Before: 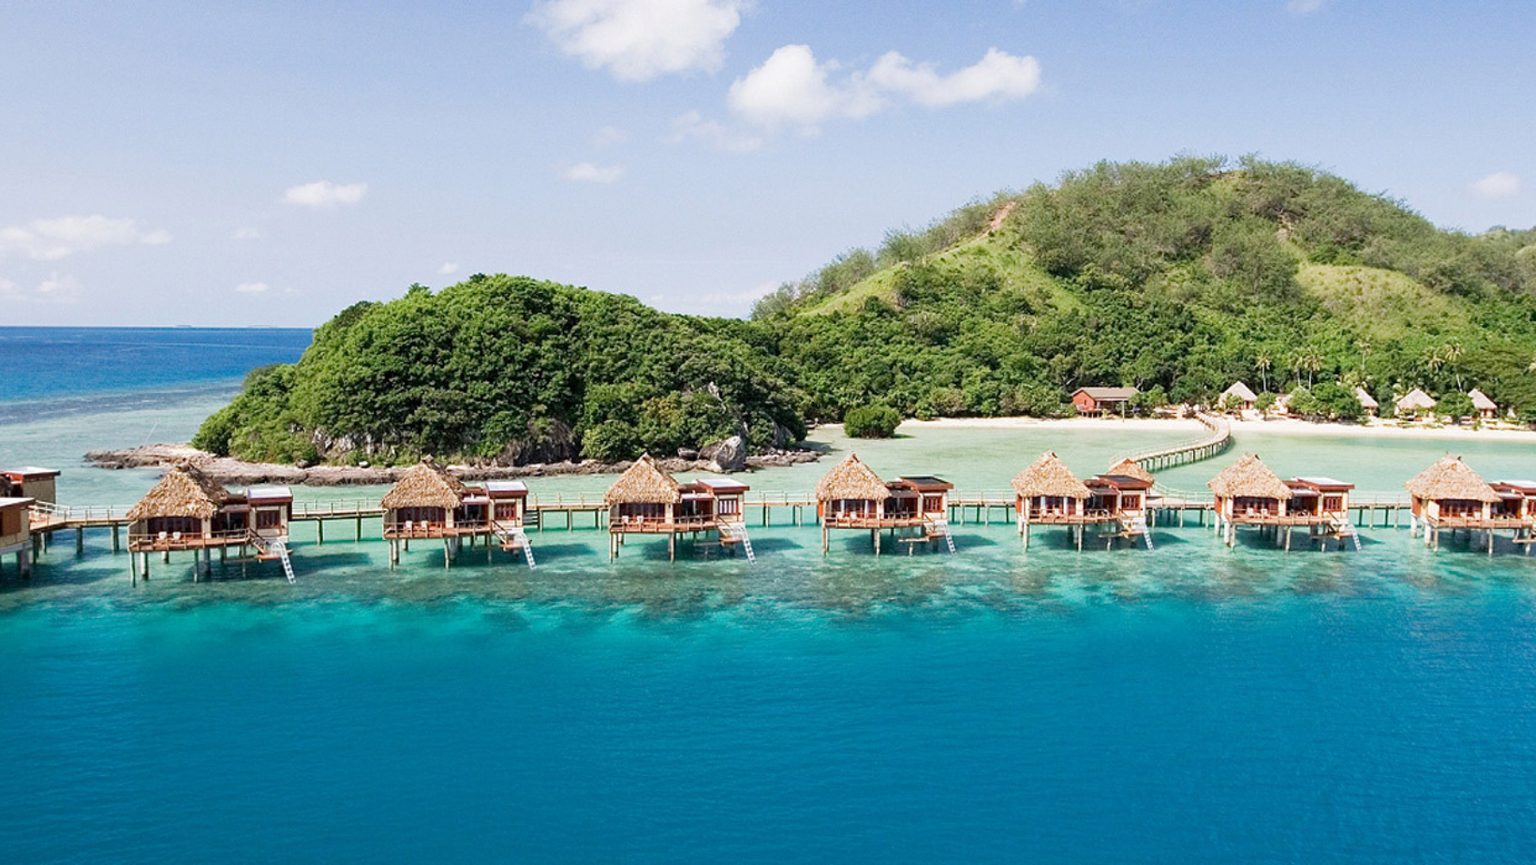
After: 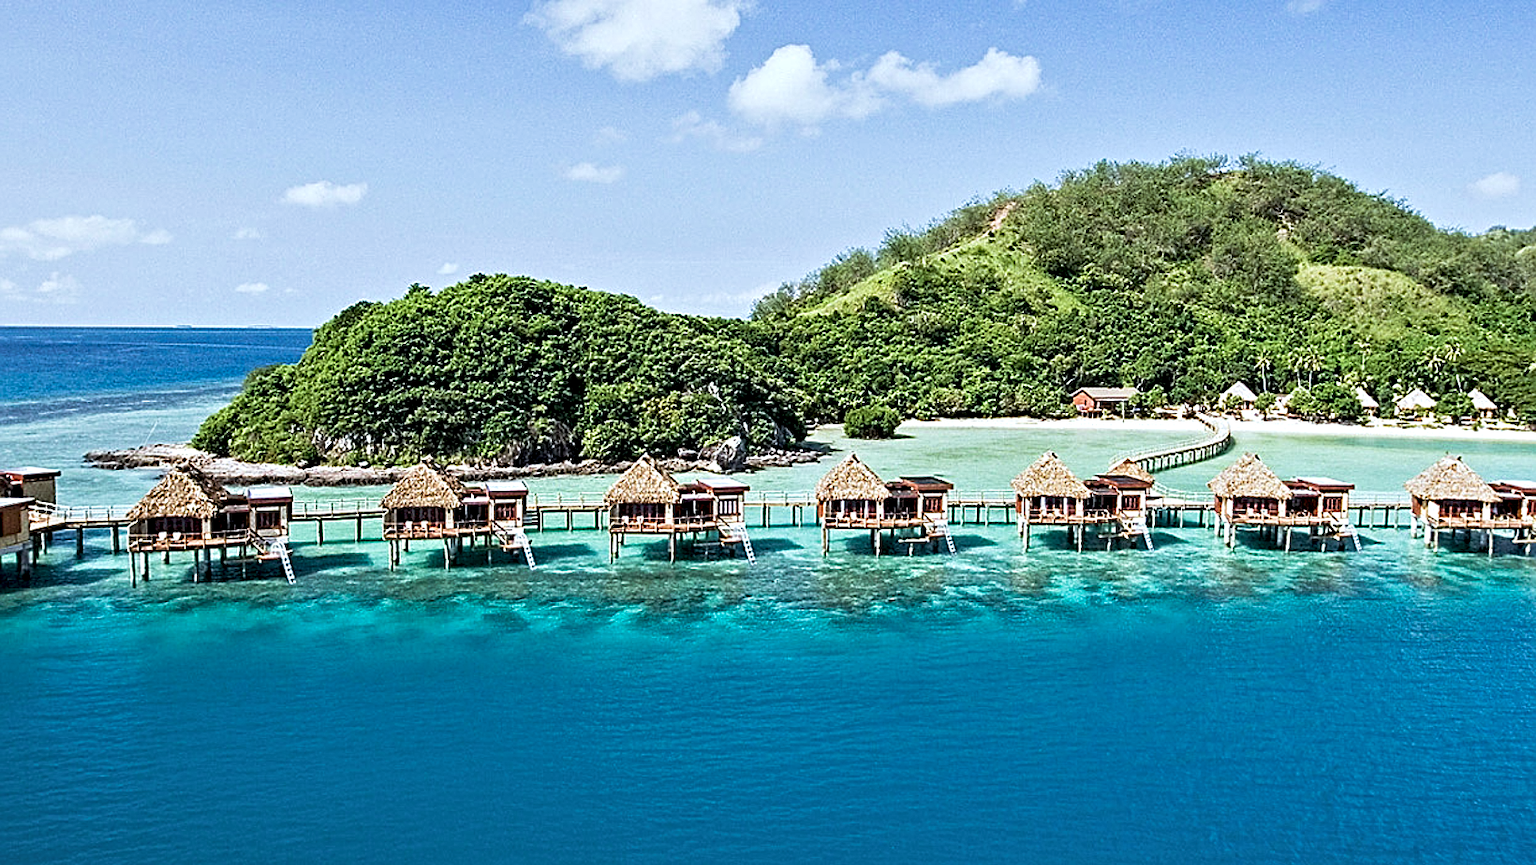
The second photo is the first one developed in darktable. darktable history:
white balance: red 0.925, blue 1.046
sharpen: on, module defaults
velvia: on, module defaults
contrast equalizer: octaves 7, y [[0.5, 0.542, 0.583, 0.625, 0.667, 0.708], [0.5 ×6], [0.5 ×6], [0 ×6], [0 ×6]]
tone curve: curves: ch0 [(0, 0) (0.003, 0.003) (0.011, 0.015) (0.025, 0.031) (0.044, 0.056) (0.069, 0.083) (0.1, 0.113) (0.136, 0.145) (0.177, 0.184) (0.224, 0.225) (0.277, 0.275) (0.335, 0.327) (0.399, 0.385) (0.468, 0.447) (0.543, 0.528) (0.623, 0.611) (0.709, 0.703) (0.801, 0.802) (0.898, 0.902) (1, 1)], preserve colors none
